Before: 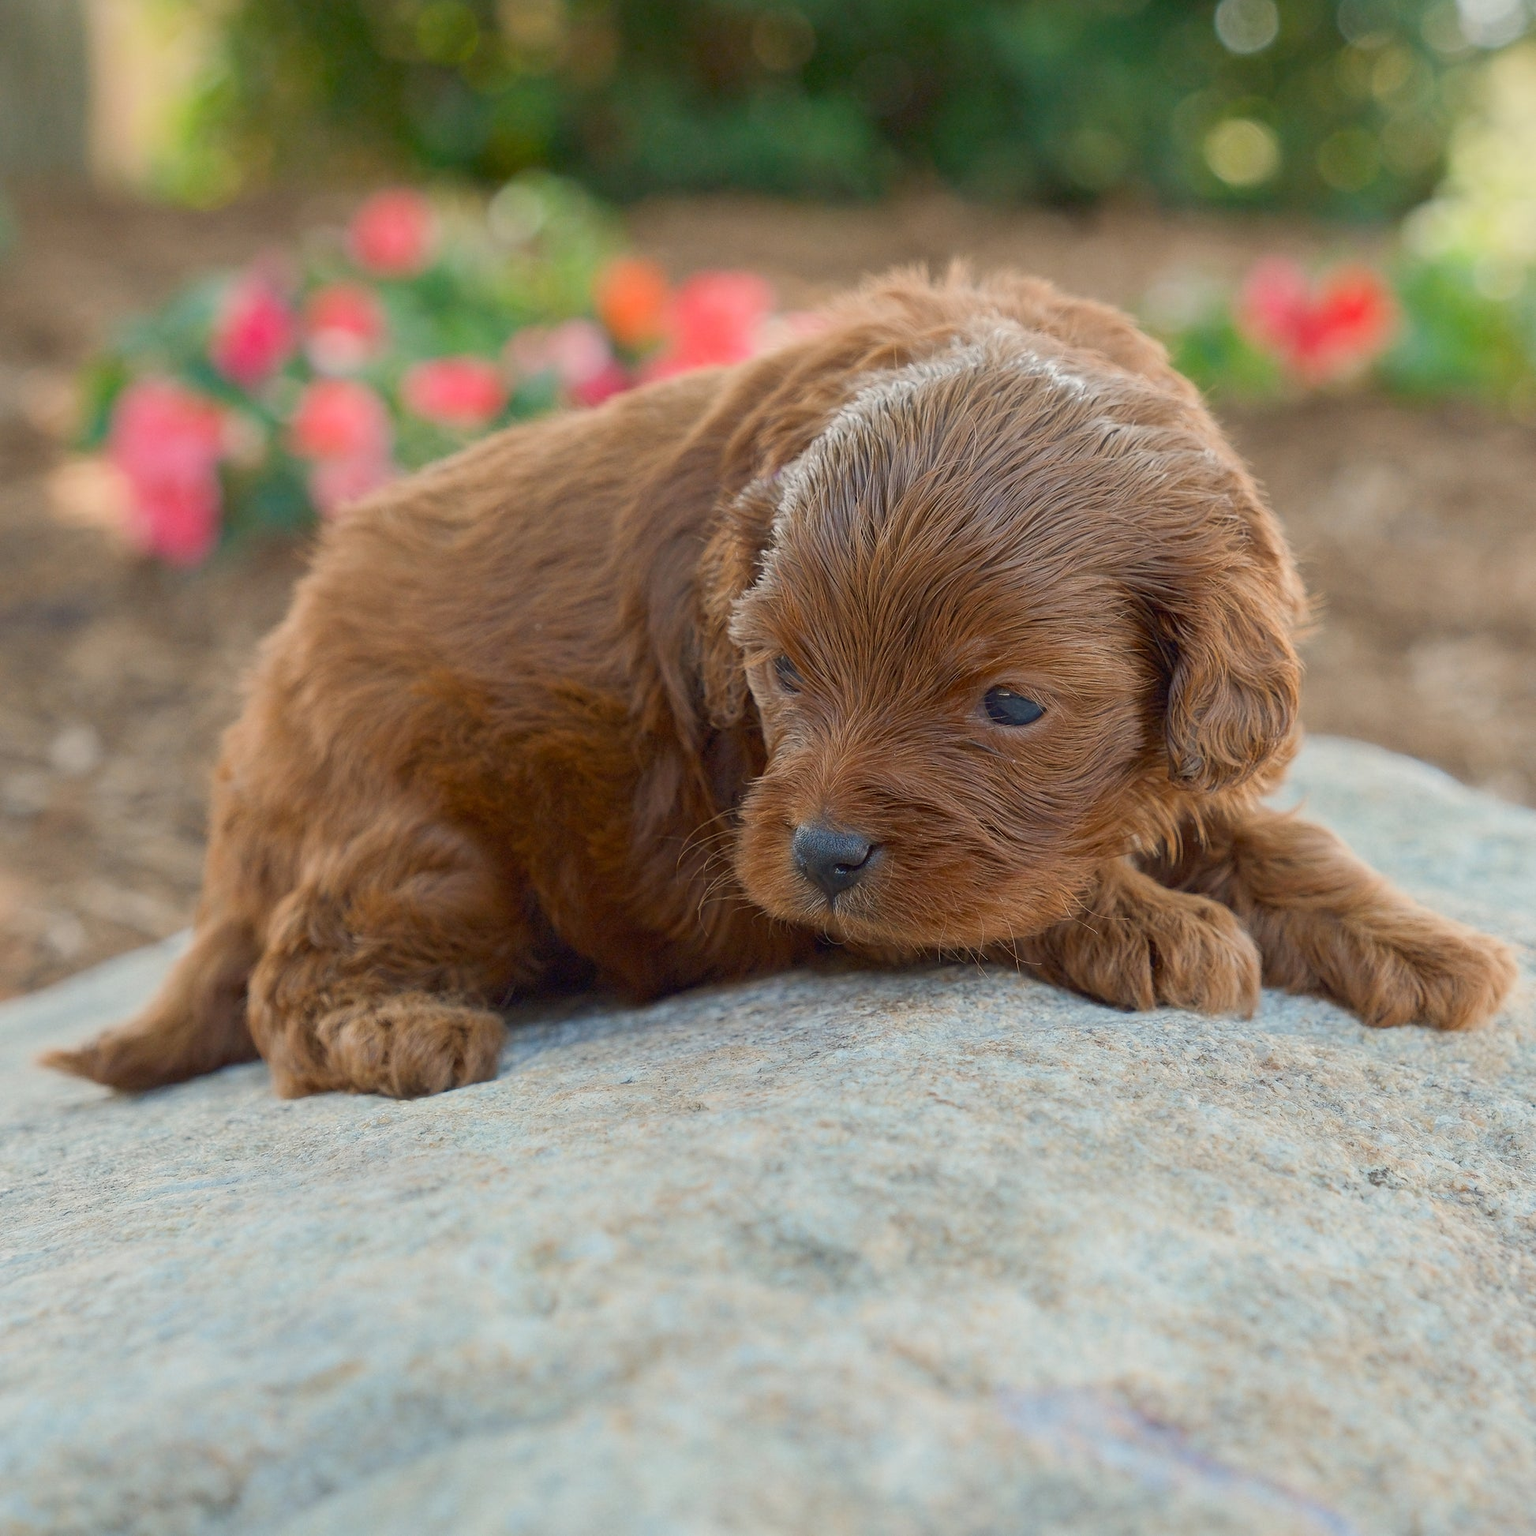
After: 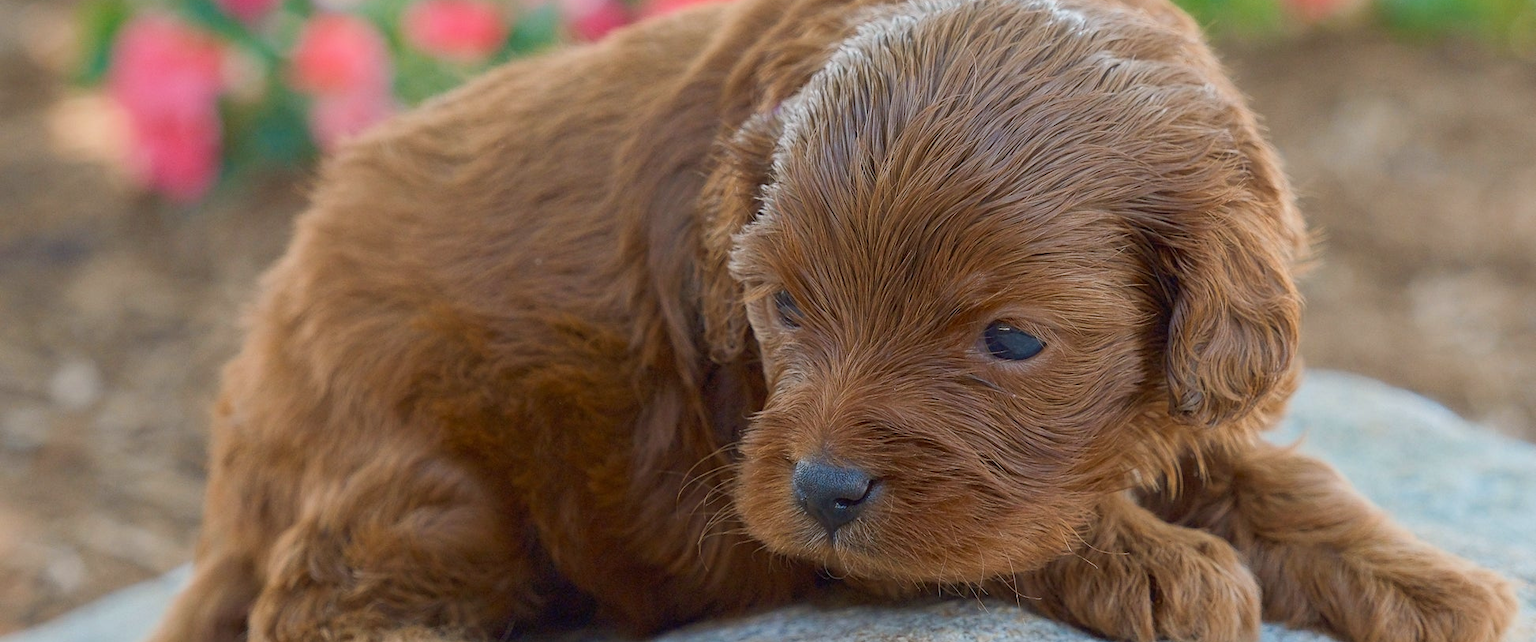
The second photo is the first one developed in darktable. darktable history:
white balance: red 0.967, blue 1.049
crop and rotate: top 23.84%, bottom 34.294%
velvia: strength 15%
